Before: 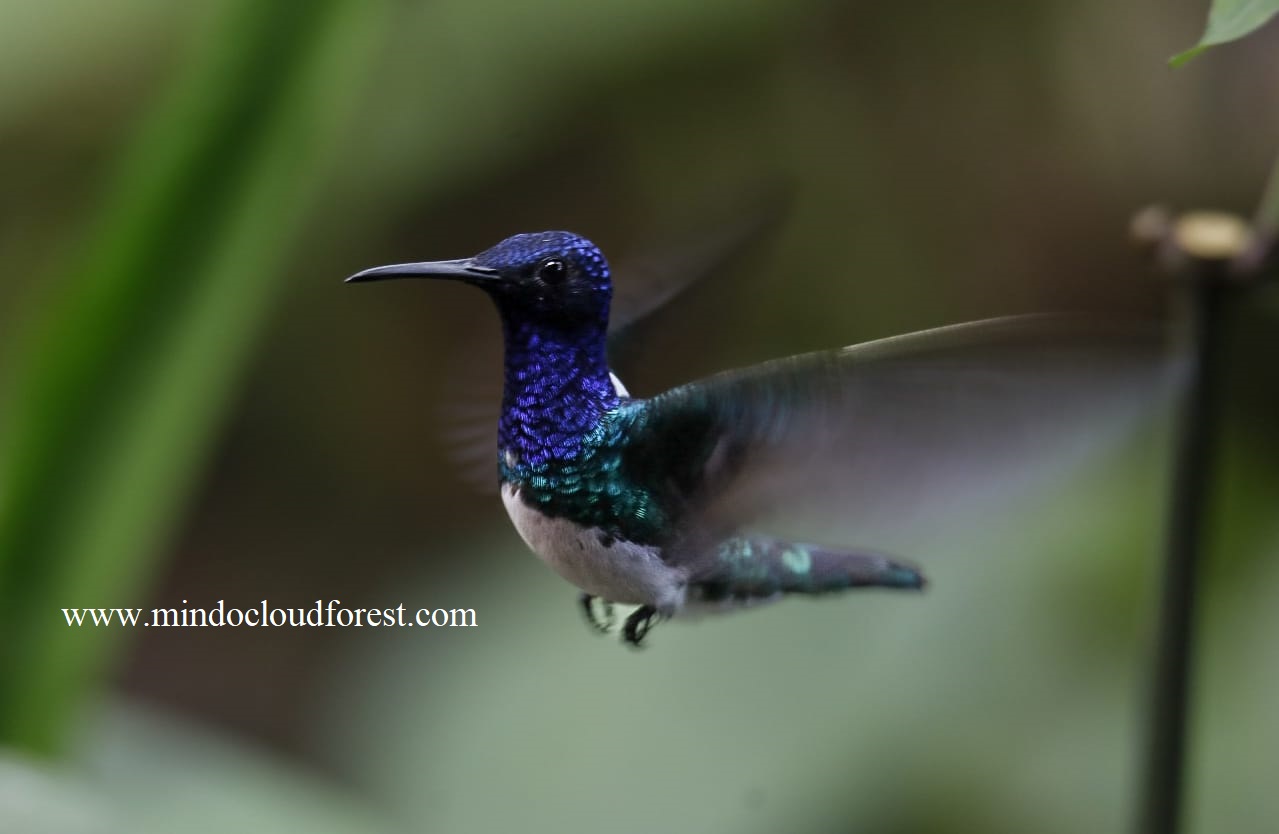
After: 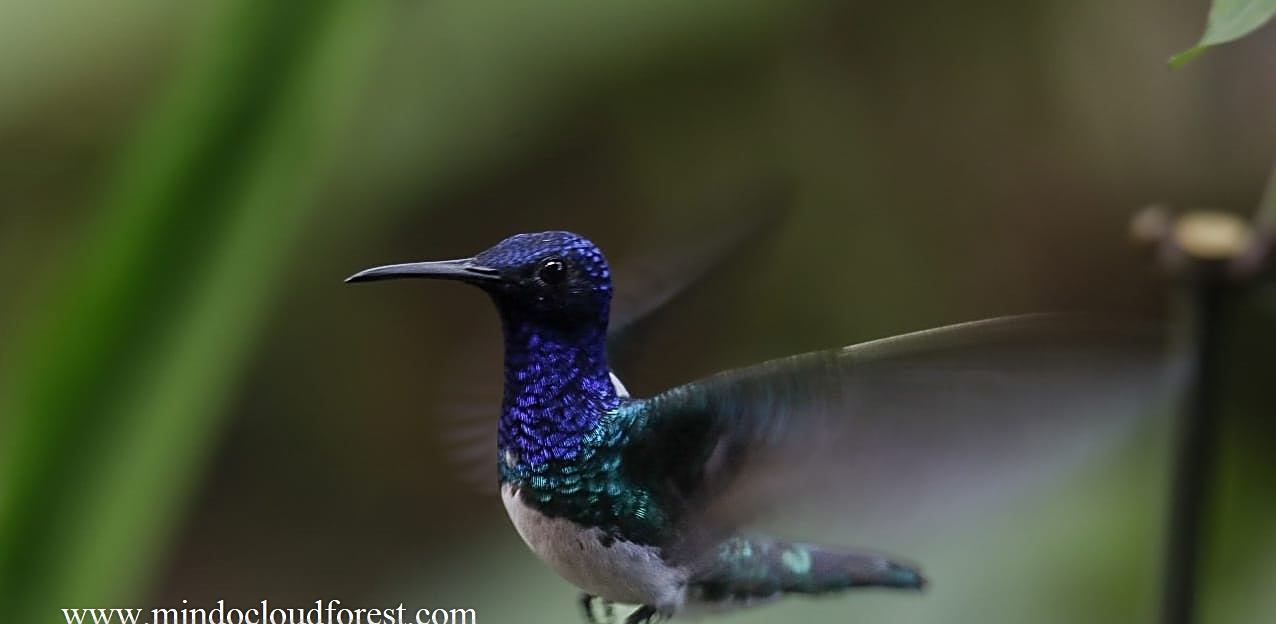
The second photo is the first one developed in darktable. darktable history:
crop: bottom 24.967%
white balance: emerald 1
shadows and highlights: shadows 4.1, highlights -17.6, soften with gaussian
sharpen: on, module defaults
local contrast: detail 110%
contrast equalizer: octaves 7, y [[0.6 ×6], [0.55 ×6], [0 ×6], [0 ×6], [0 ×6]], mix -0.2
